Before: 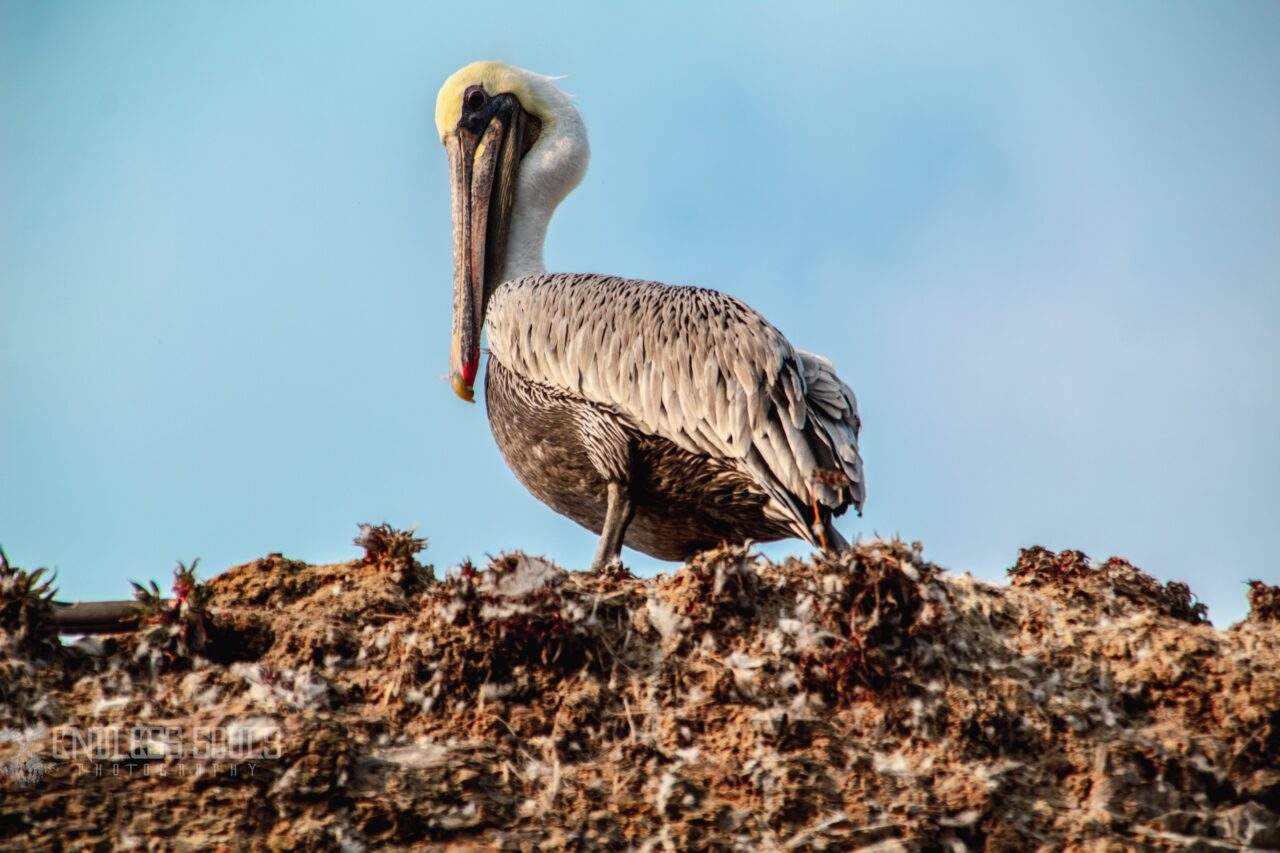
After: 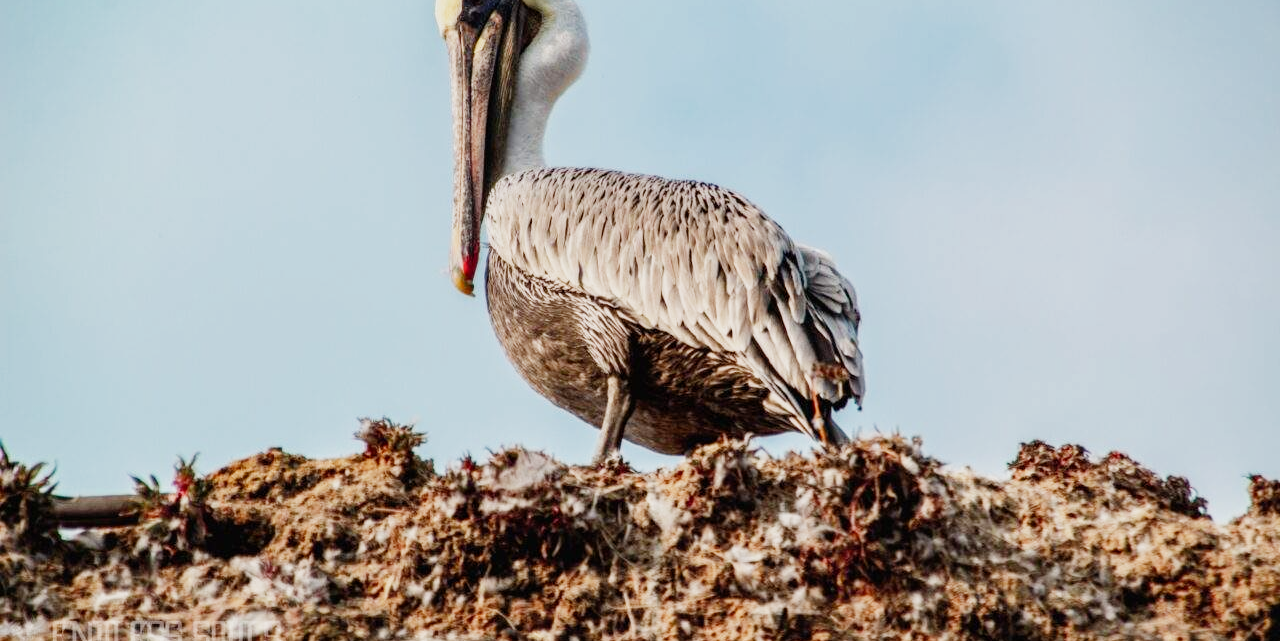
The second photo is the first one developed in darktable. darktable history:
filmic rgb: black relative exposure -16 EV, white relative exposure 4.93 EV, hardness 6.25, add noise in highlights 0.002, preserve chrominance no, color science v3 (2019), use custom middle-gray values true, contrast in highlights soft
crop and rotate: top 12.485%, bottom 12.348%
exposure: exposure 0.606 EV, compensate highlight preservation false
